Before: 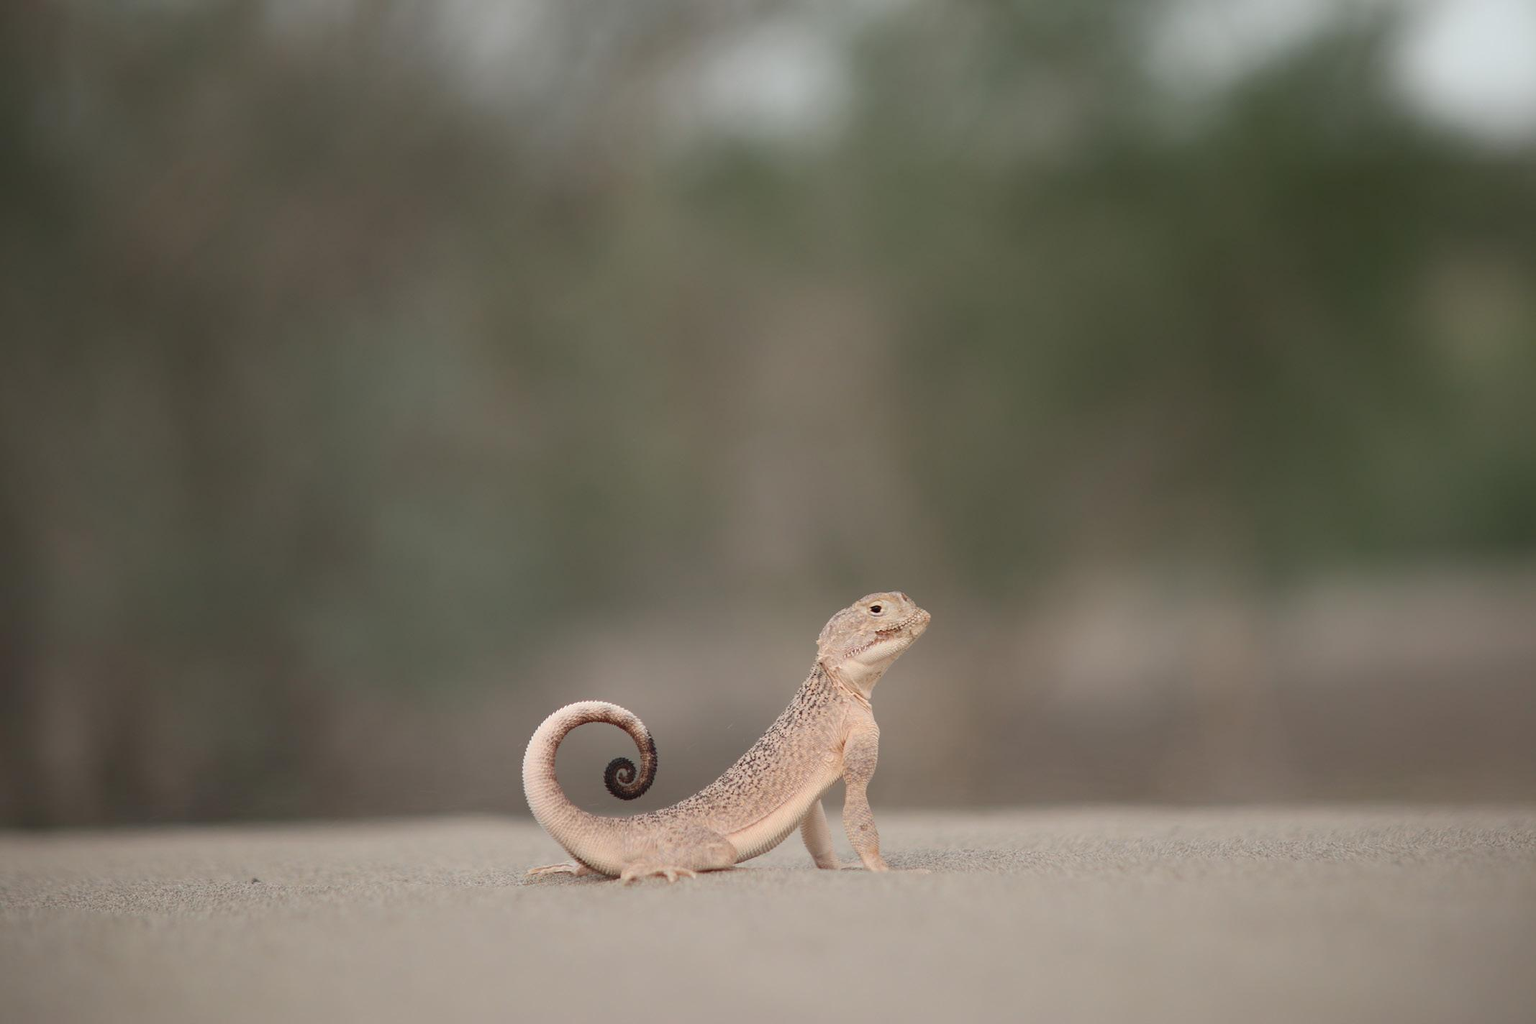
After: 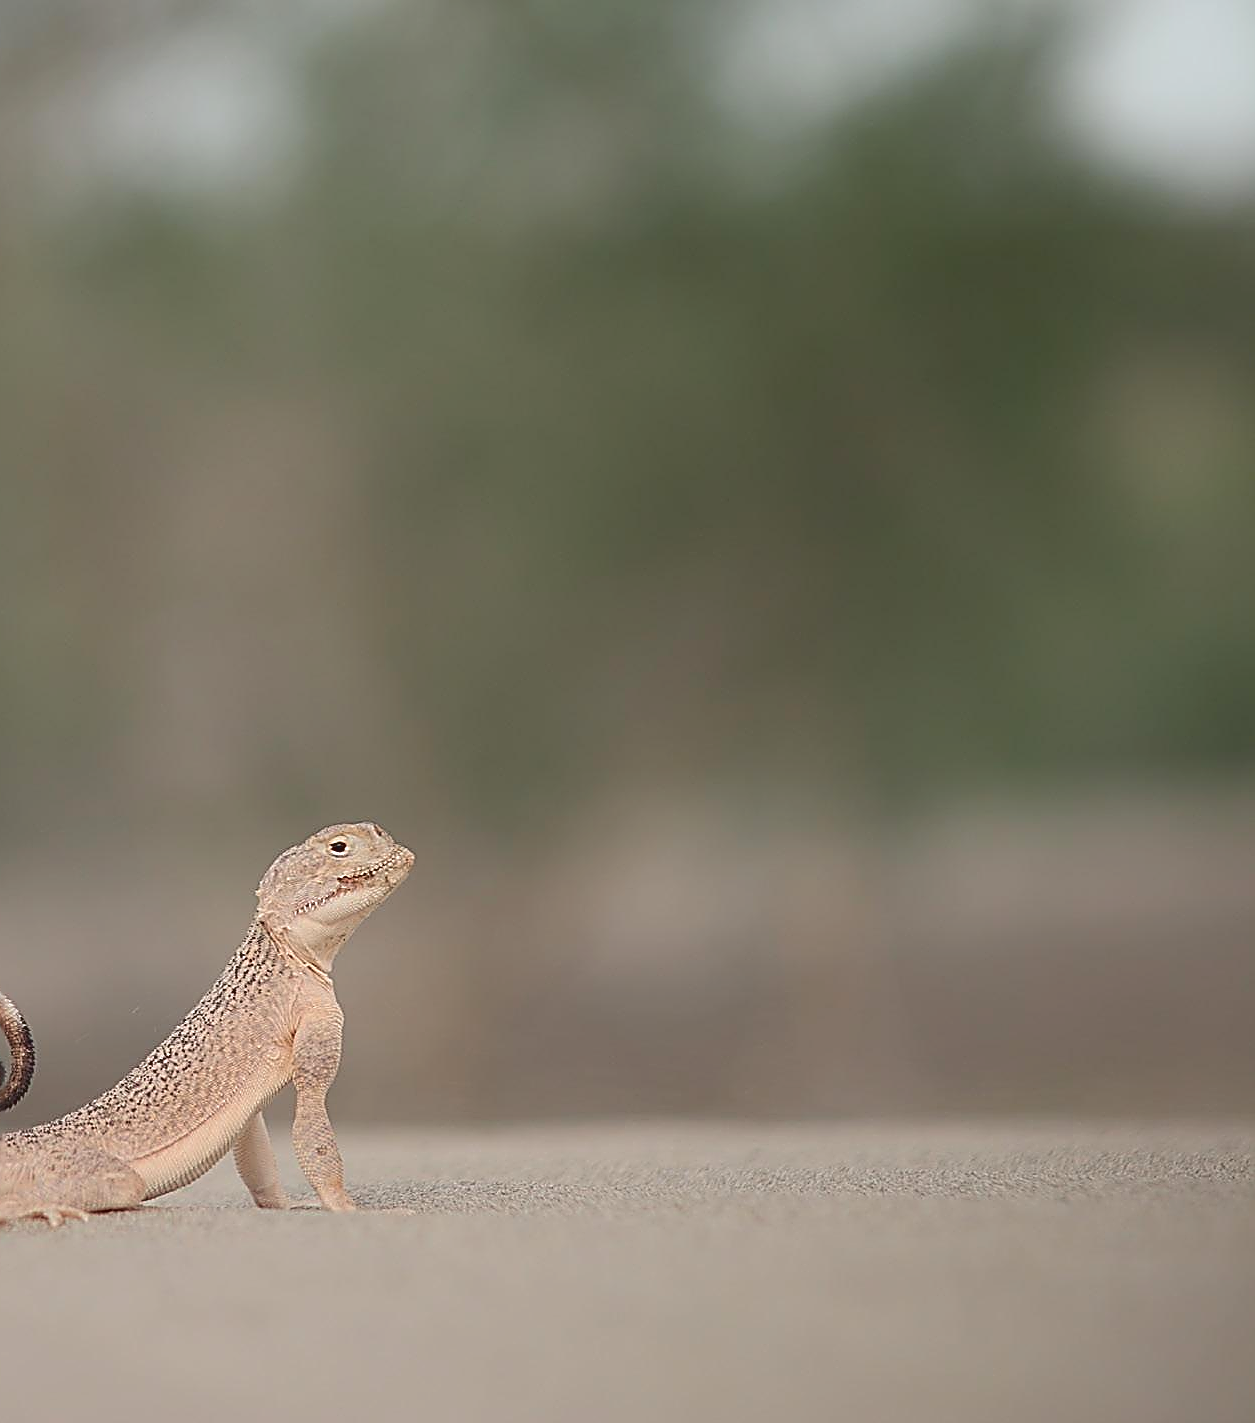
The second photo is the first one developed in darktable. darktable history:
crop: left 41.217%
contrast brightness saturation: contrast -0.096, brightness 0.047, saturation 0.078
sharpen: amount 1.995
